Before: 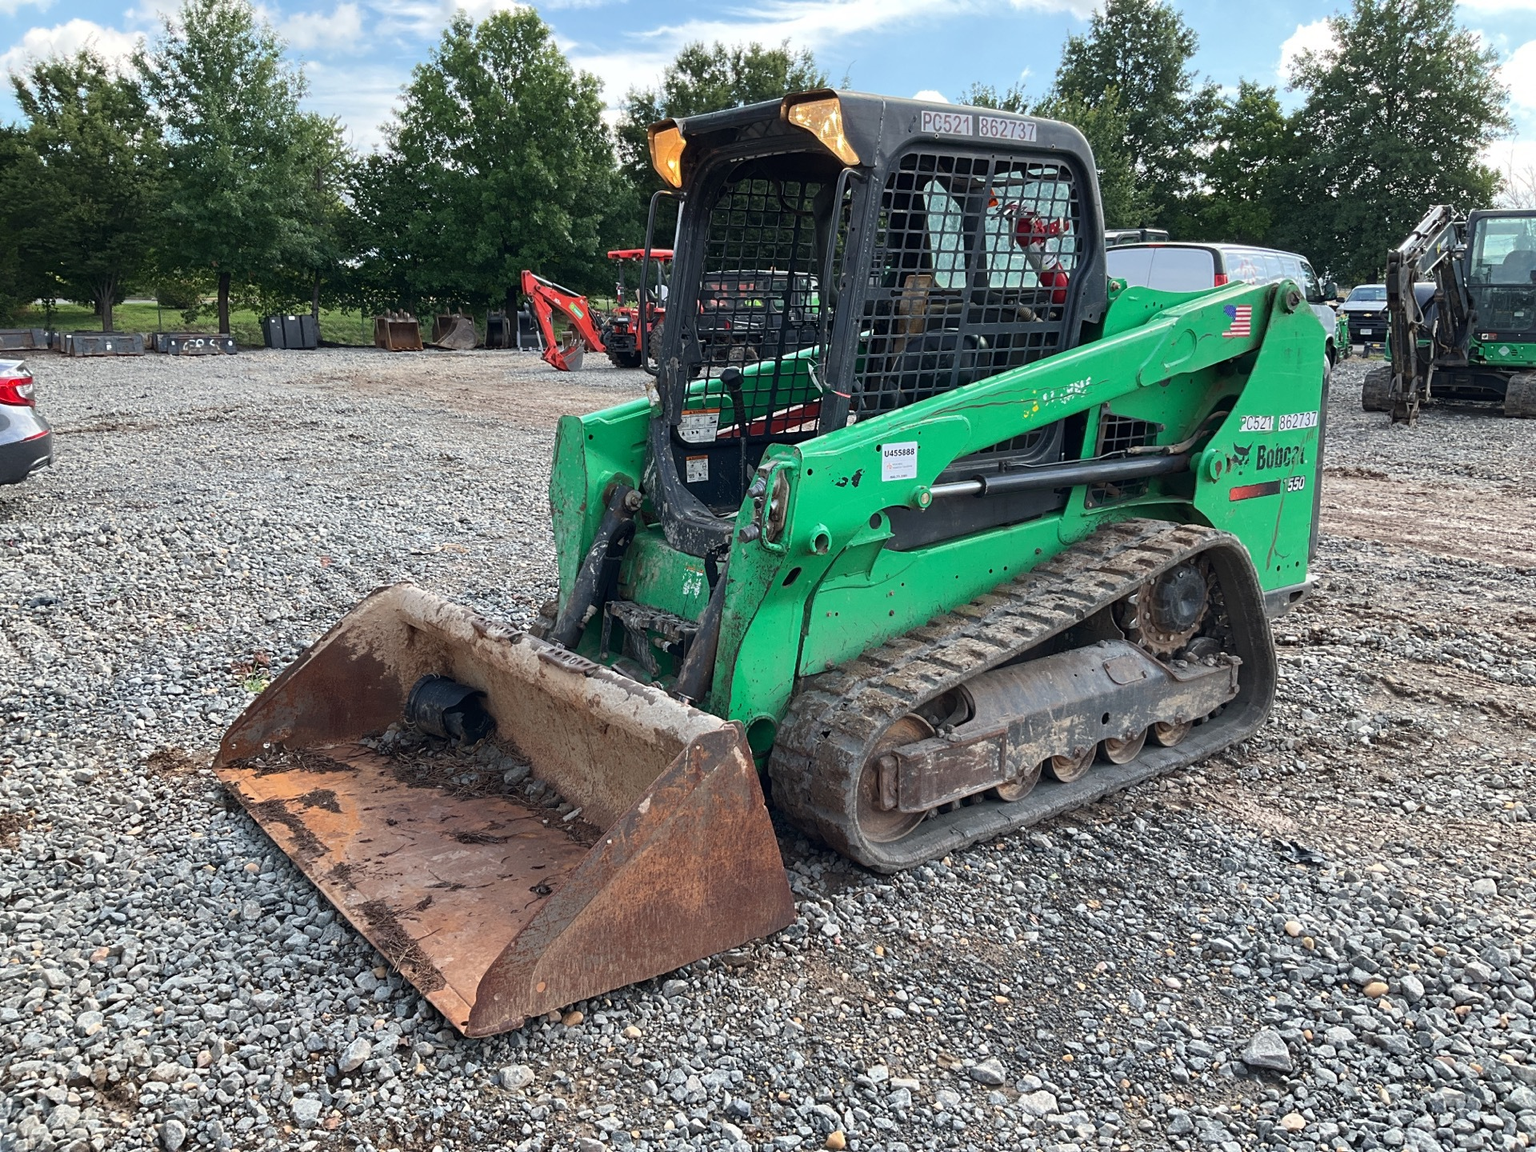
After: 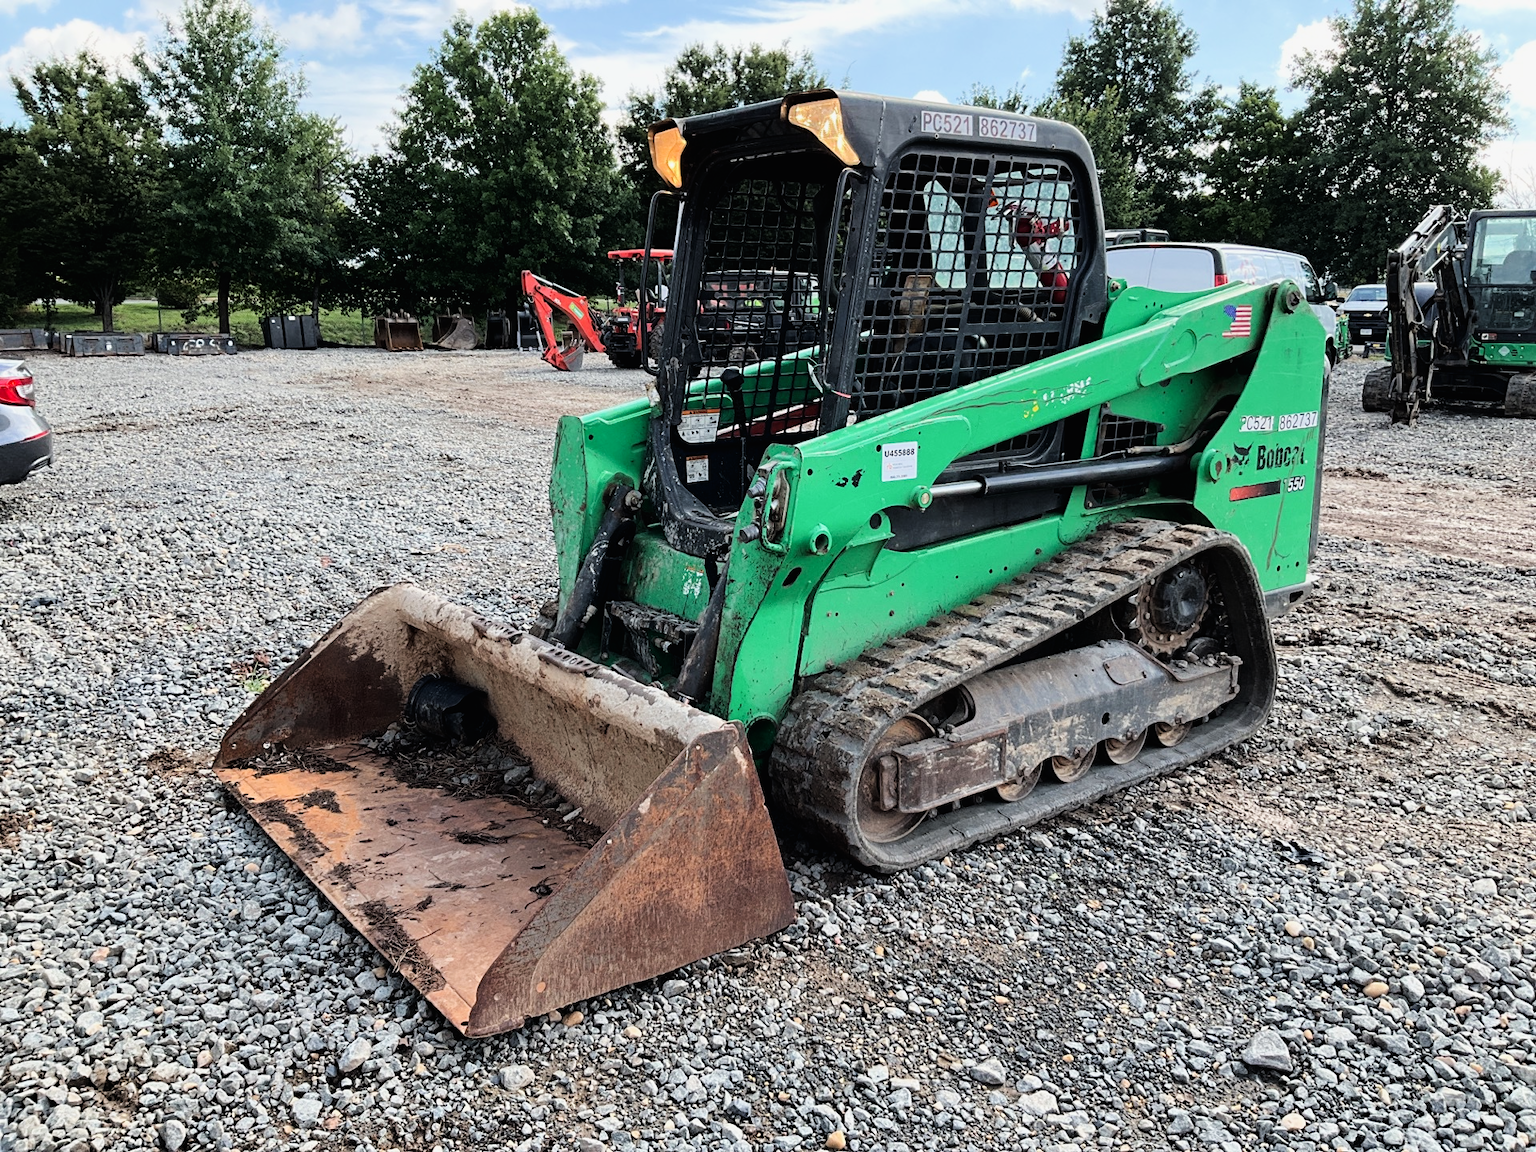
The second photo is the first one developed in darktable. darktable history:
tone curve: curves: ch0 [(0, 0.008) (0.083, 0.073) (0.28, 0.286) (0.528, 0.559) (0.961, 0.966) (1, 1)], color space Lab, linked channels, preserve colors none
filmic rgb: black relative exposure -5.83 EV, white relative exposure 3.4 EV, hardness 3.68
tone equalizer: -8 EV -0.417 EV, -7 EV -0.389 EV, -6 EV -0.333 EV, -5 EV -0.222 EV, -3 EV 0.222 EV, -2 EV 0.333 EV, -1 EV 0.389 EV, +0 EV 0.417 EV, edges refinement/feathering 500, mask exposure compensation -1.57 EV, preserve details no
